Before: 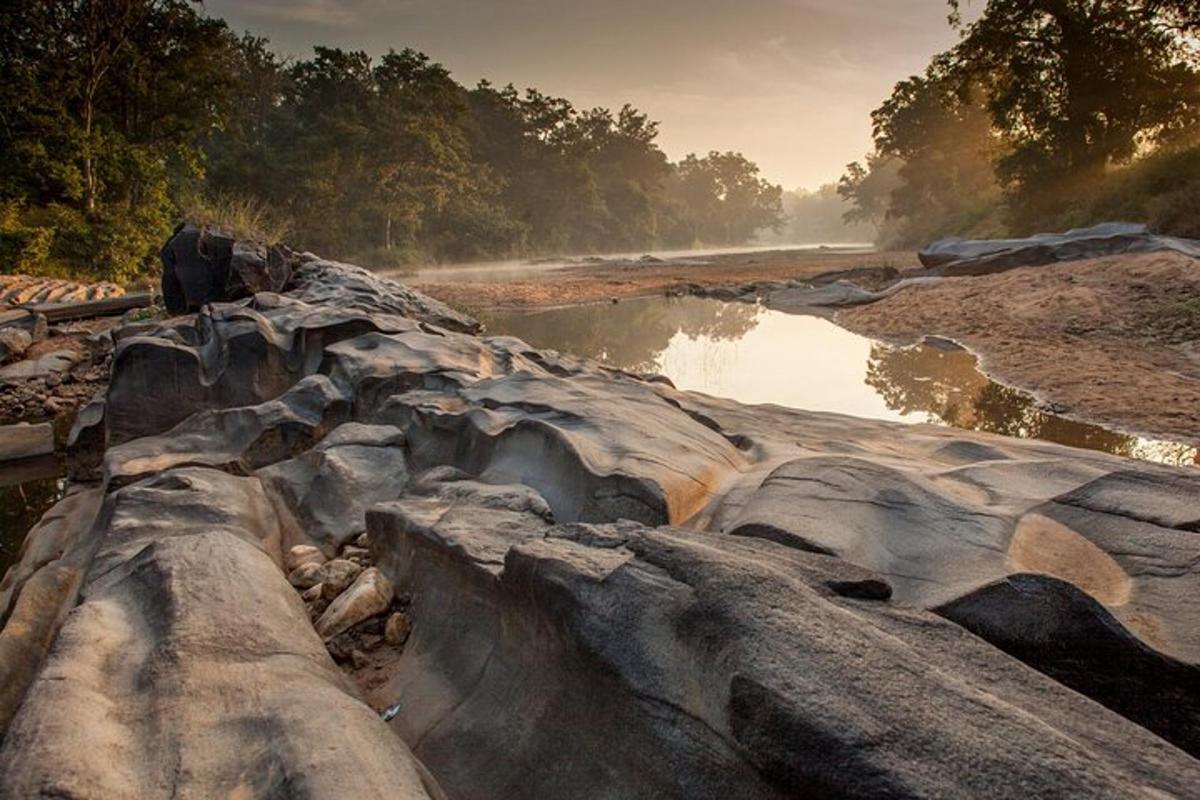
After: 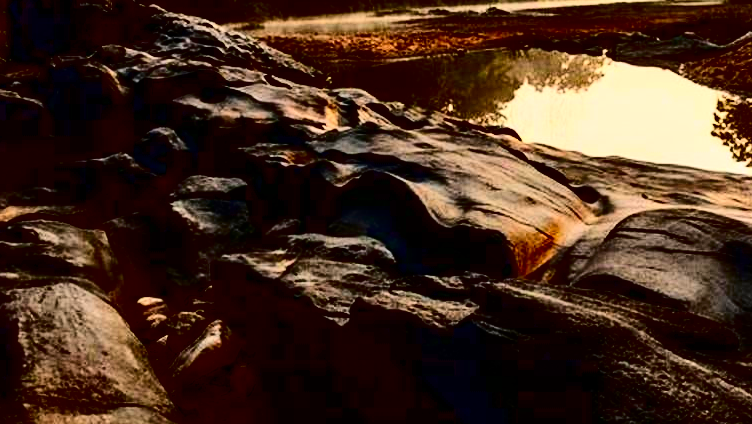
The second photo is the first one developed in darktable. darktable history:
crop: left 12.842%, top 31.015%, right 24.452%, bottom 15.873%
contrast brightness saturation: contrast 0.755, brightness -0.994, saturation 1
